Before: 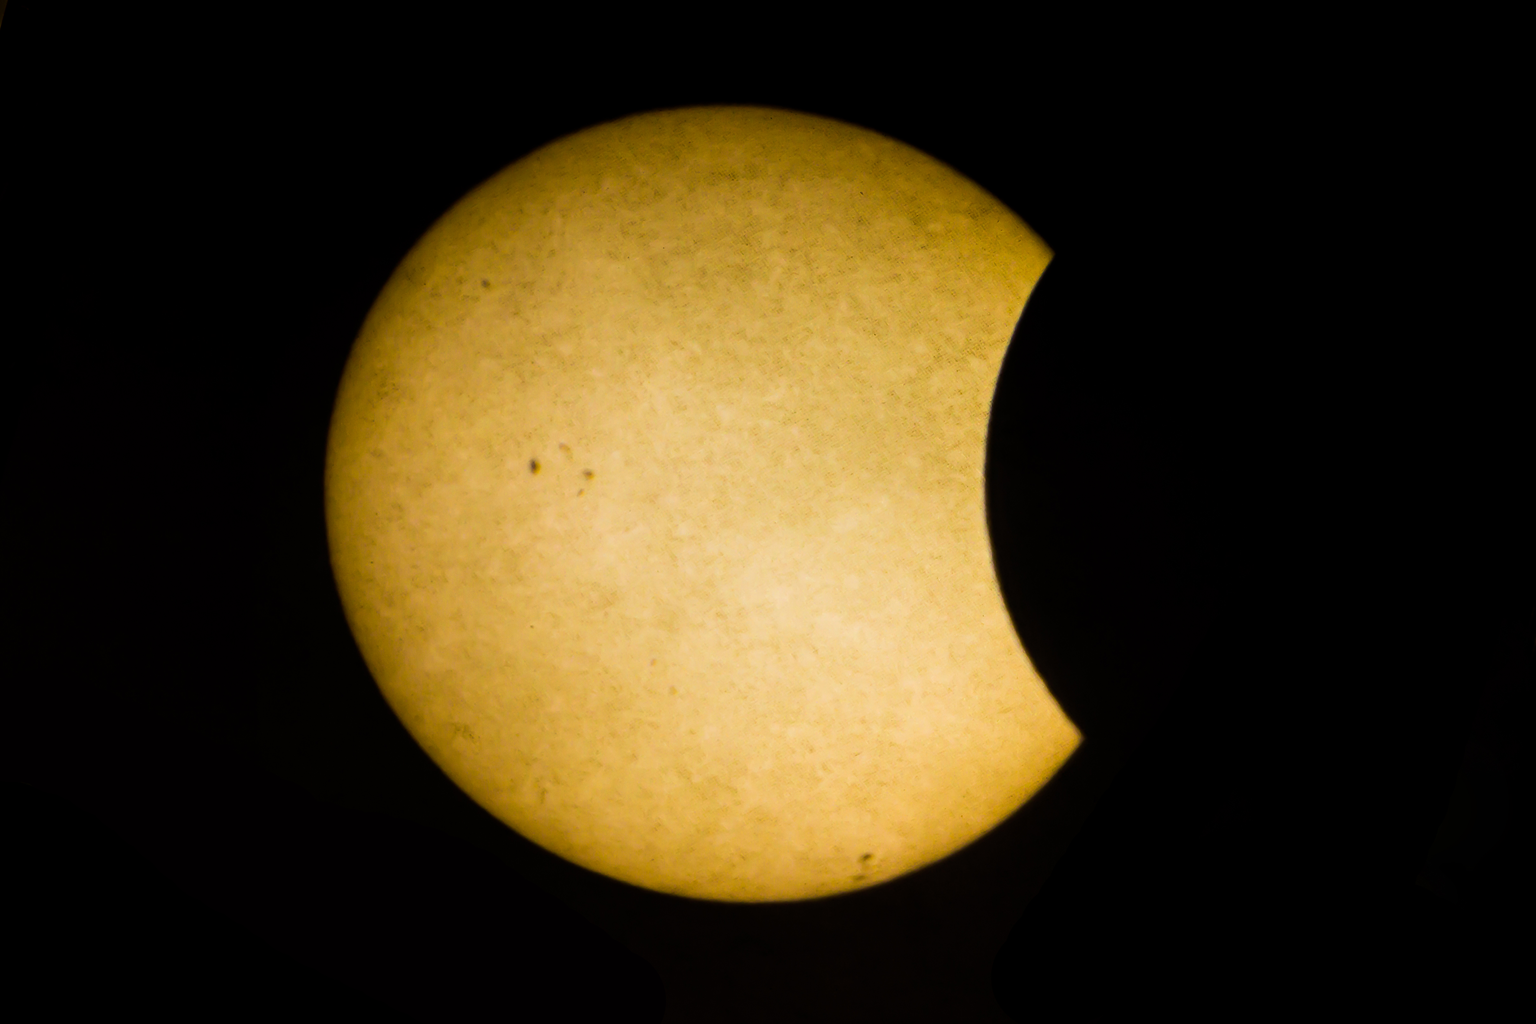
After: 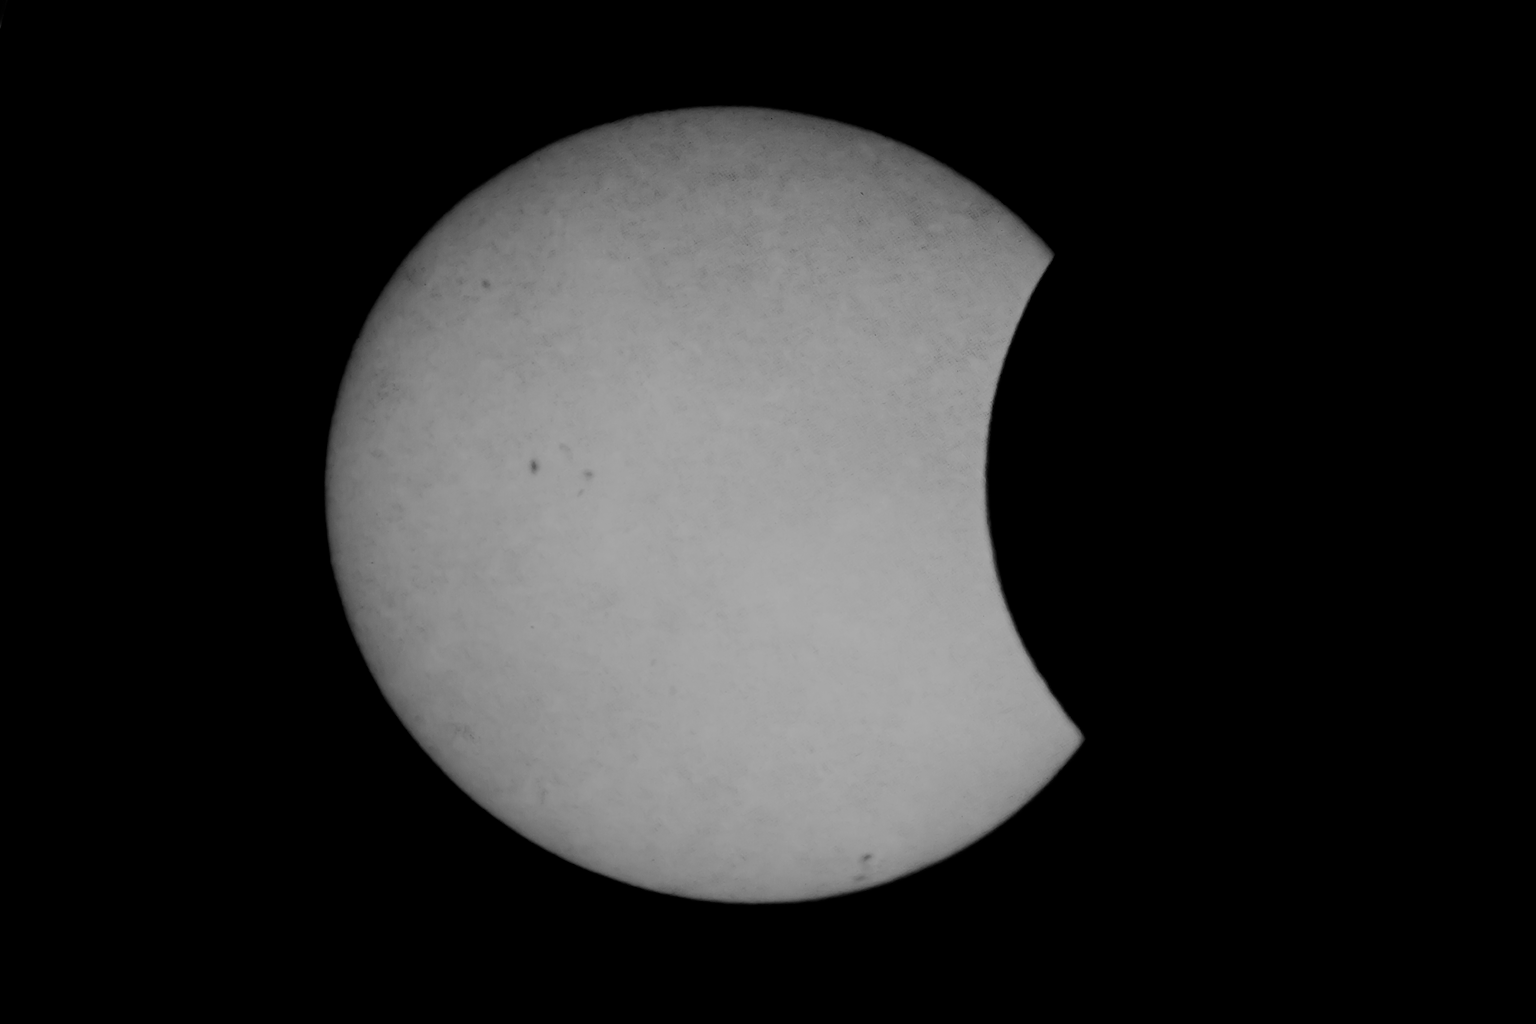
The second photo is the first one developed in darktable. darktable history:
color correction: highlights a* 3.12, highlights b* -1.55, shadows a* -0.101, shadows b* 2.52, saturation 0.98
filmic rgb: black relative exposure -7 EV, white relative exposure 6 EV, threshold 3 EV, target black luminance 0%, hardness 2.73, latitude 61.22%, contrast 0.691, highlights saturation mix 10%, shadows ↔ highlights balance -0.073%, preserve chrominance no, color science v4 (2020), iterations of high-quality reconstruction 10, contrast in shadows soft, contrast in highlights soft, enable highlight reconstruction true
monochrome: on, module defaults
